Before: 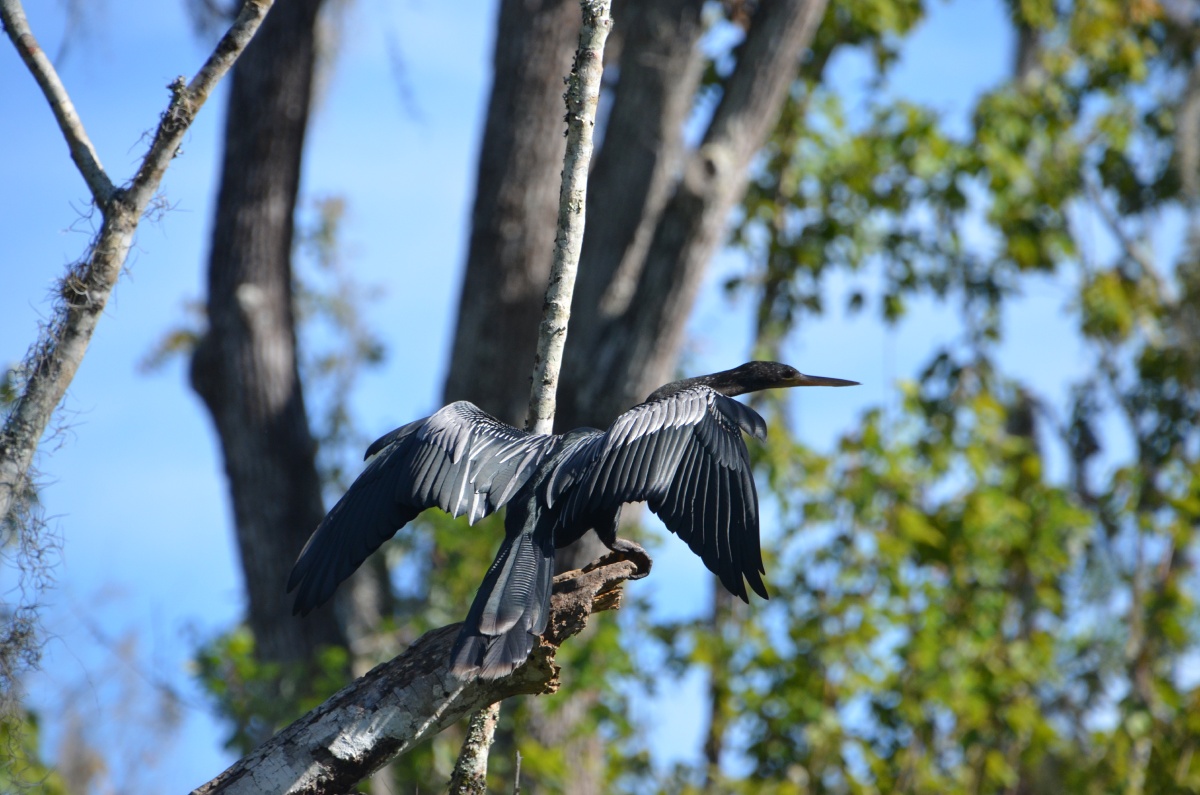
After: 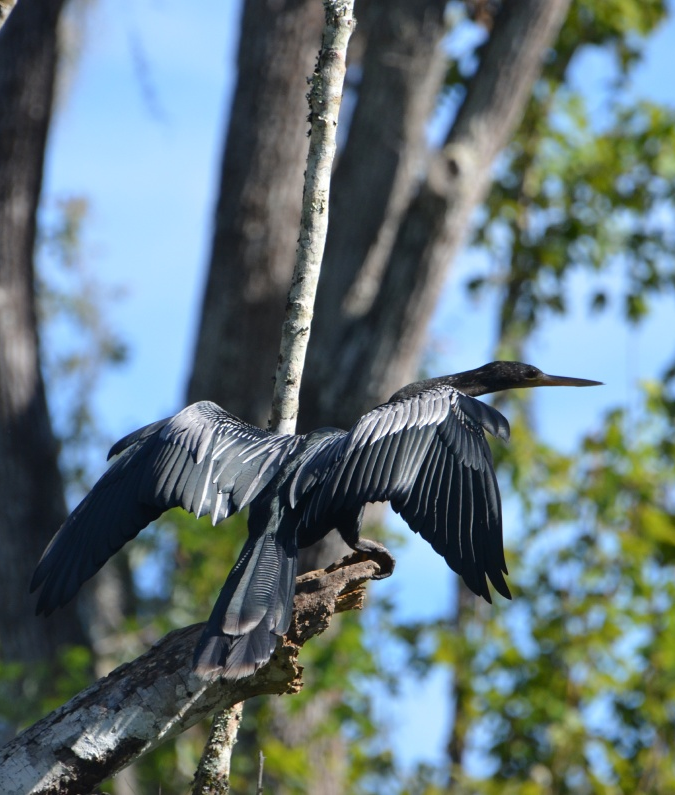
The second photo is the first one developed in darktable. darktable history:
crop: left 21.496%, right 22.254%
